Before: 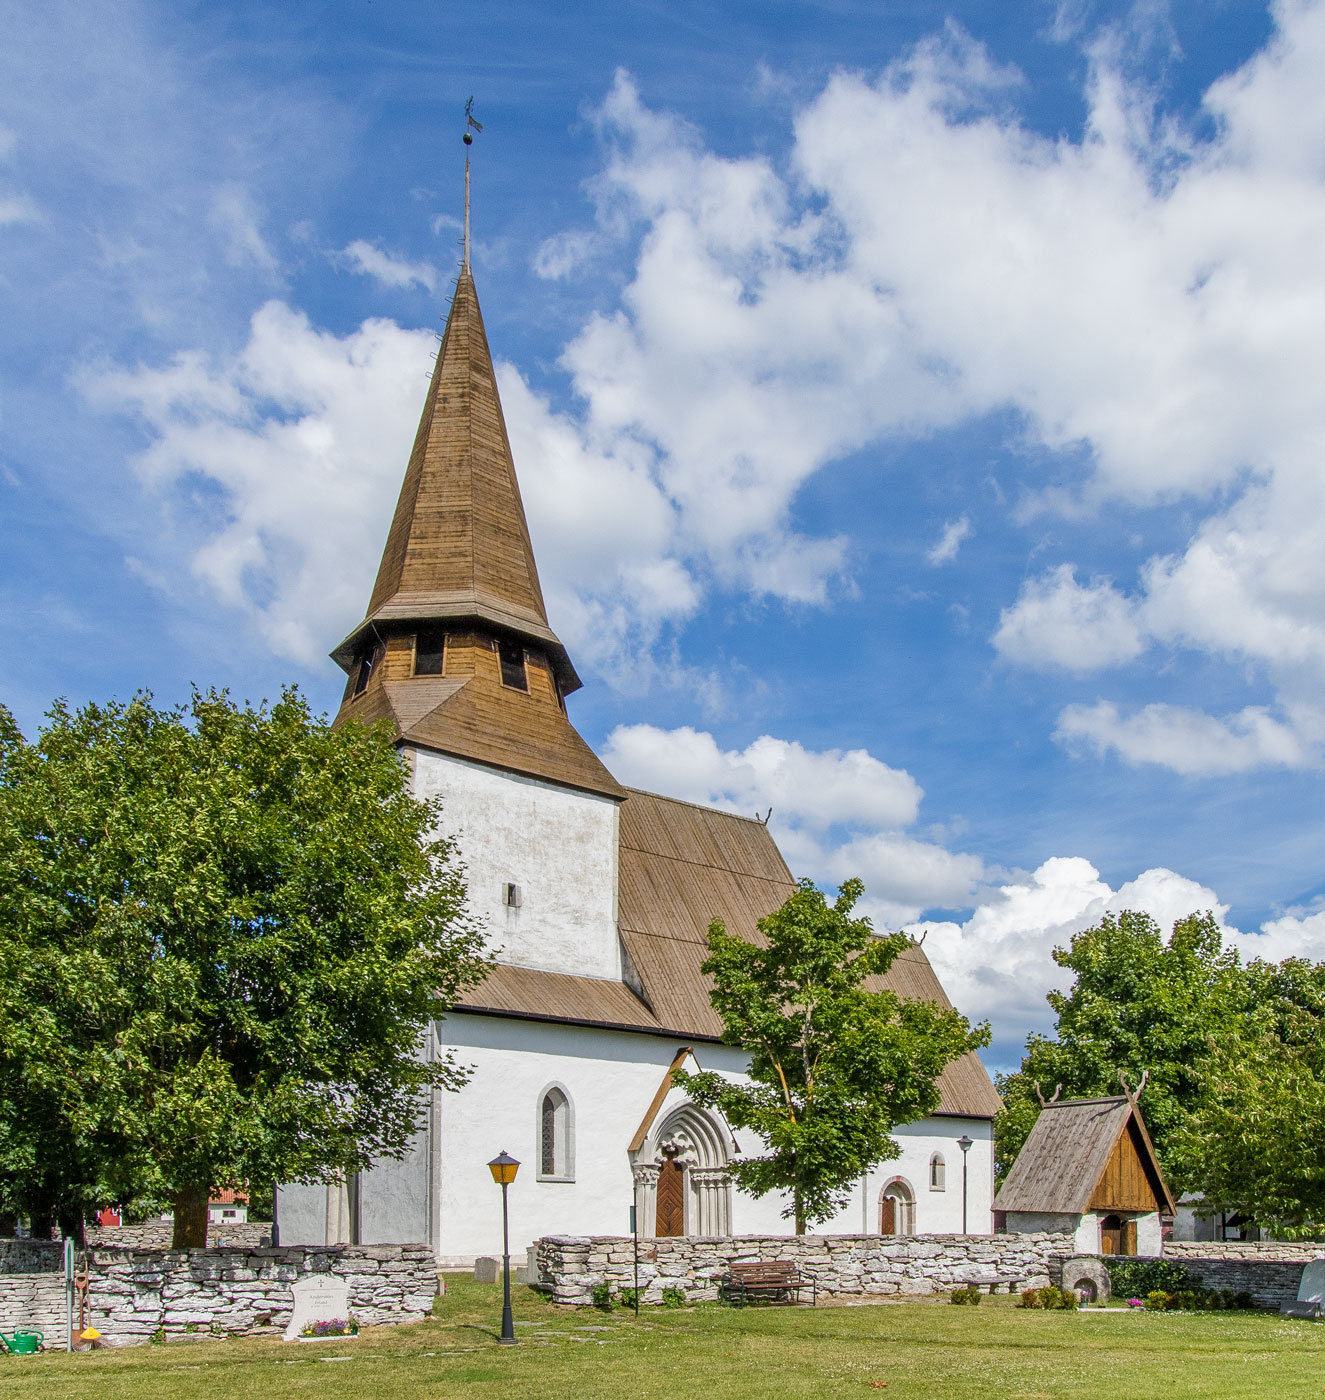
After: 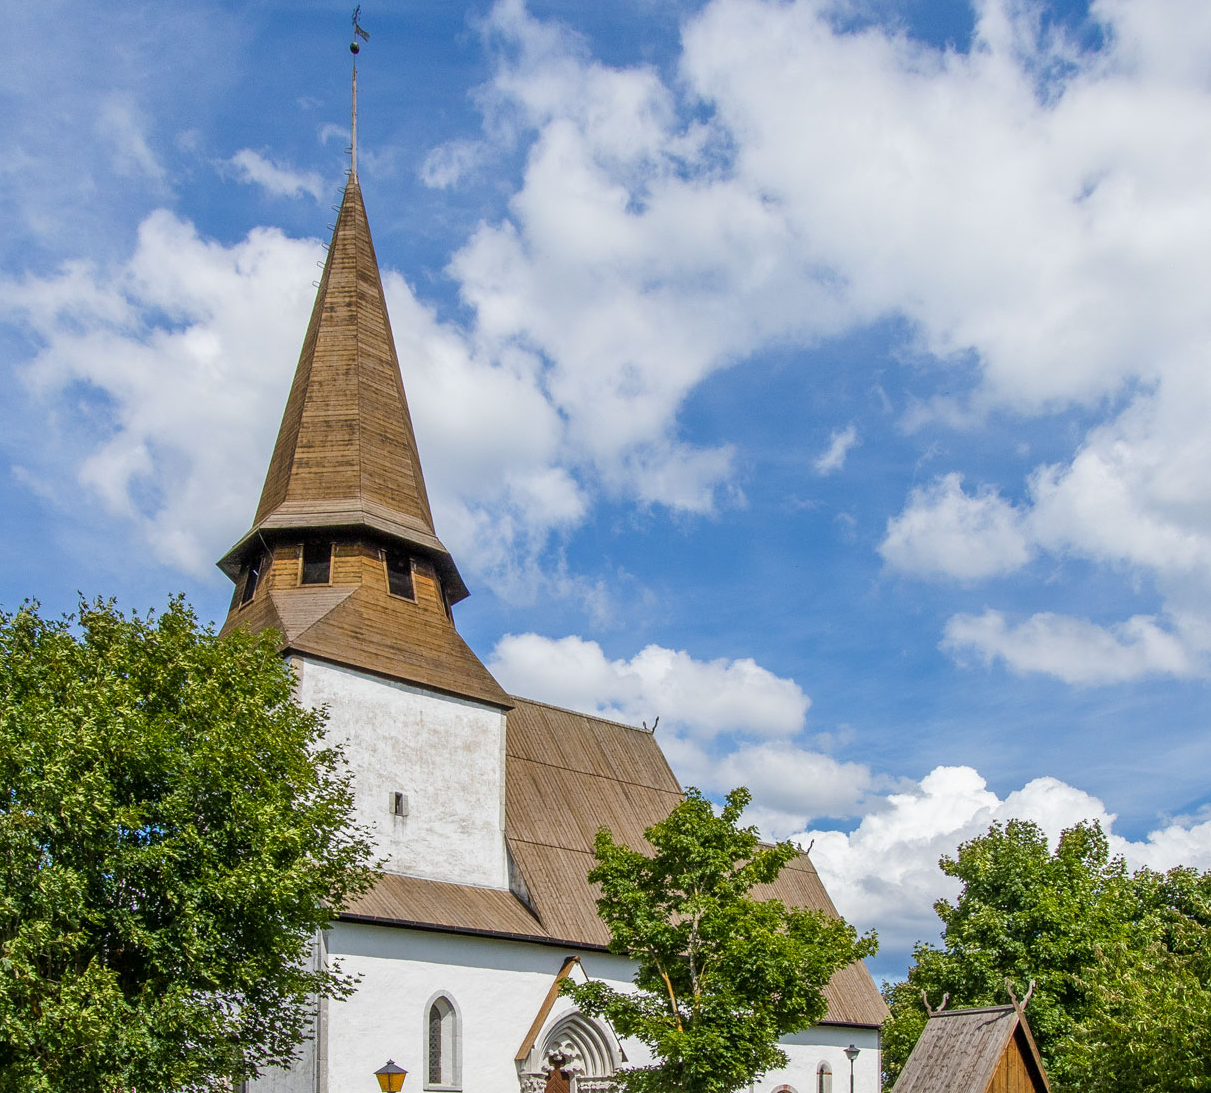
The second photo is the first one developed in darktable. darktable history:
crop: left 8.555%, top 6.524%, bottom 15.357%
